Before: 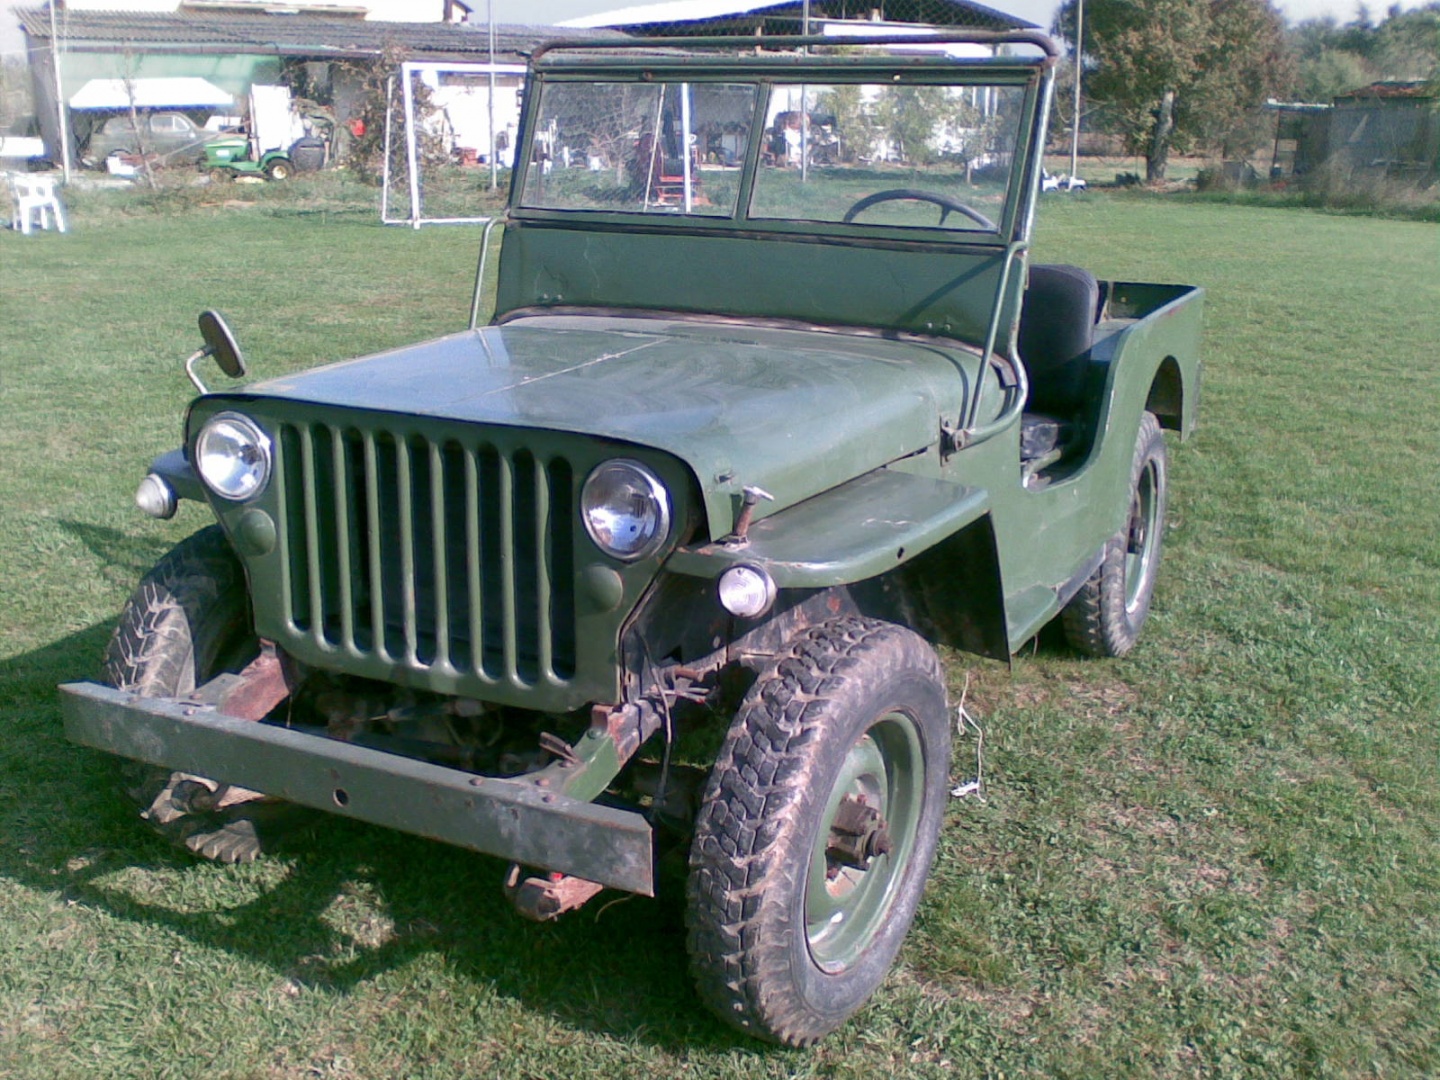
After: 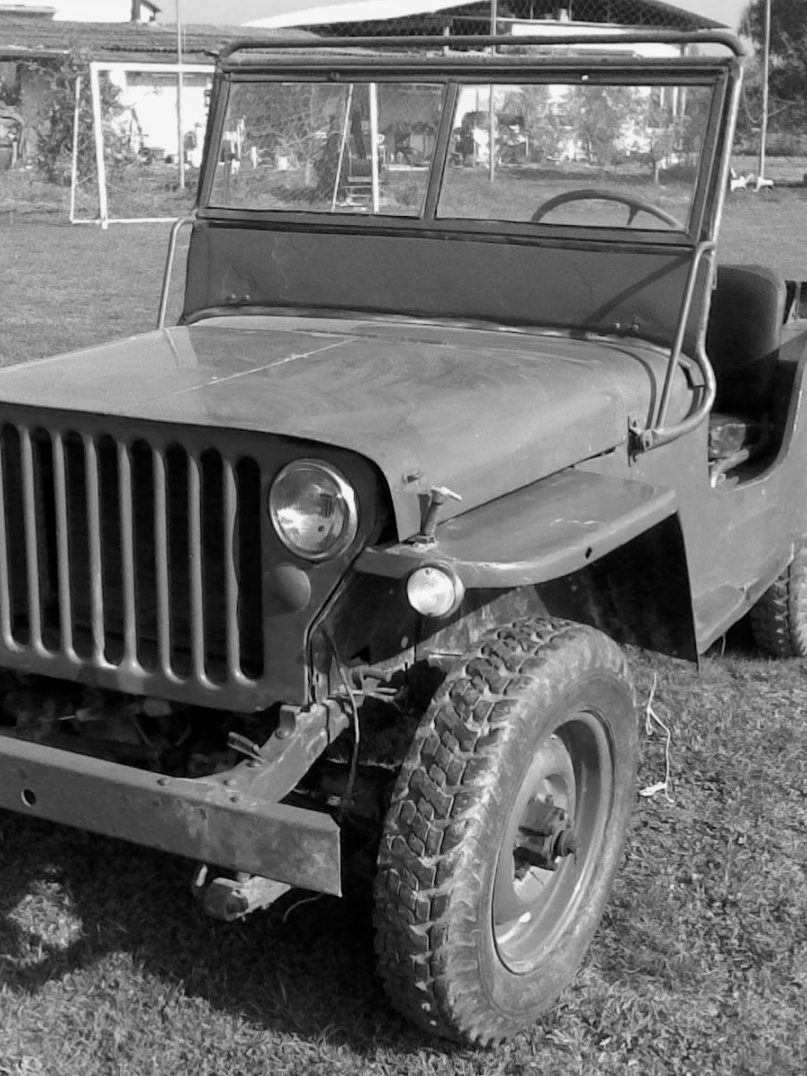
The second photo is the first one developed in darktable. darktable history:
crop: left 21.674%, right 22.086%
monochrome: on, module defaults
white balance: red 1.009, blue 0.985
exposure: exposure -0.041 EV, compensate highlight preservation false
filmic rgb: middle gray luminance 18.42%, black relative exposure -11.45 EV, white relative exposure 2.55 EV, threshold 6 EV, target black luminance 0%, hardness 8.41, latitude 99%, contrast 1.084, shadows ↔ highlights balance 0.505%, add noise in highlights 0, preserve chrominance max RGB, color science v3 (2019), use custom middle-gray values true, iterations of high-quality reconstruction 0, contrast in highlights soft, enable highlight reconstruction true
